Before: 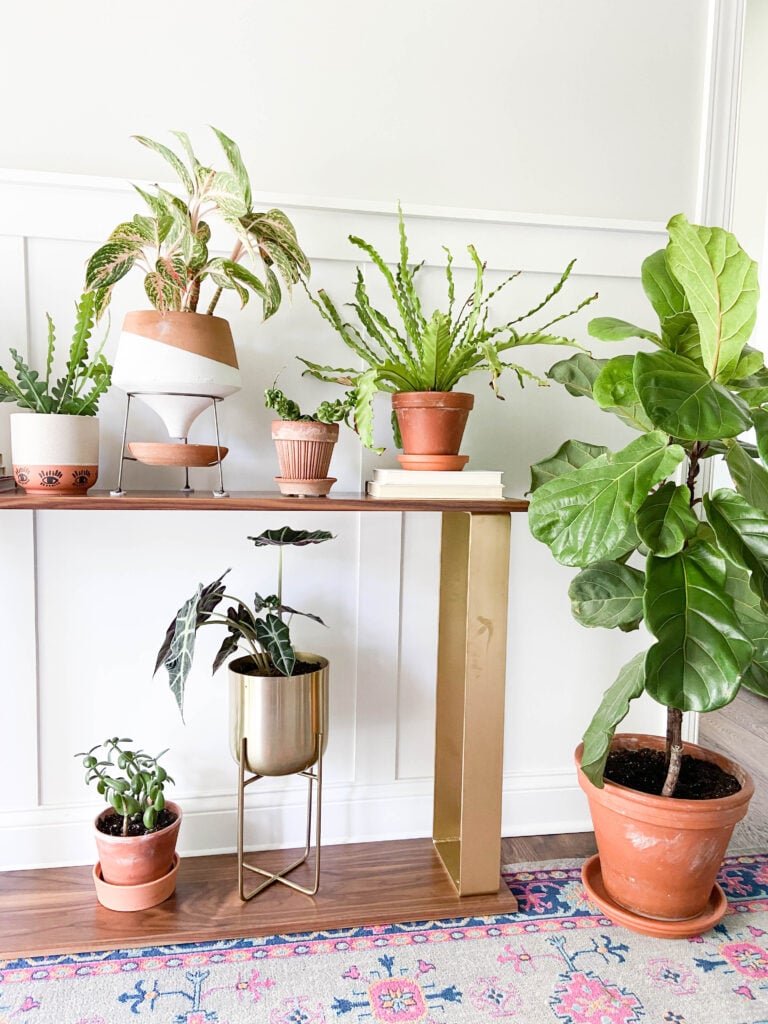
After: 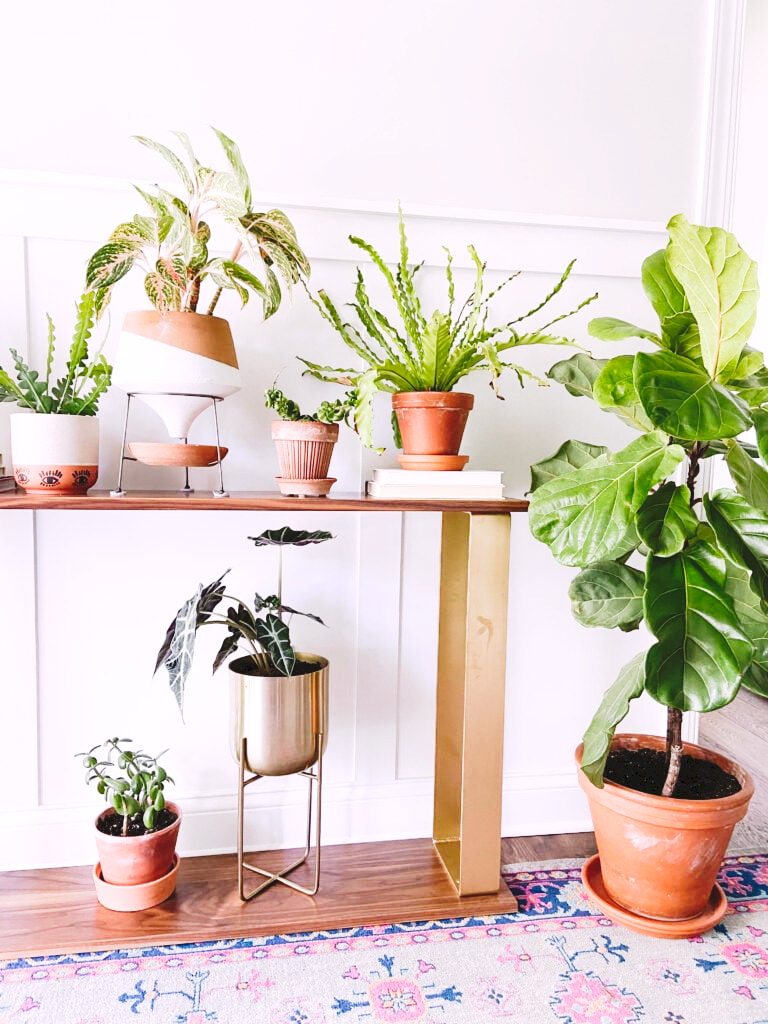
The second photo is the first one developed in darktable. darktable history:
white balance: red 1.05, blue 1.072
tone curve: curves: ch0 [(0, 0) (0.003, 0.077) (0.011, 0.079) (0.025, 0.085) (0.044, 0.095) (0.069, 0.109) (0.1, 0.124) (0.136, 0.142) (0.177, 0.169) (0.224, 0.207) (0.277, 0.267) (0.335, 0.347) (0.399, 0.442) (0.468, 0.54) (0.543, 0.635) (0.623, 0.726) (0.709, 0.813) (0.801, 0.882) (0.898, 0.934) (1, 1)], preserve colors none
